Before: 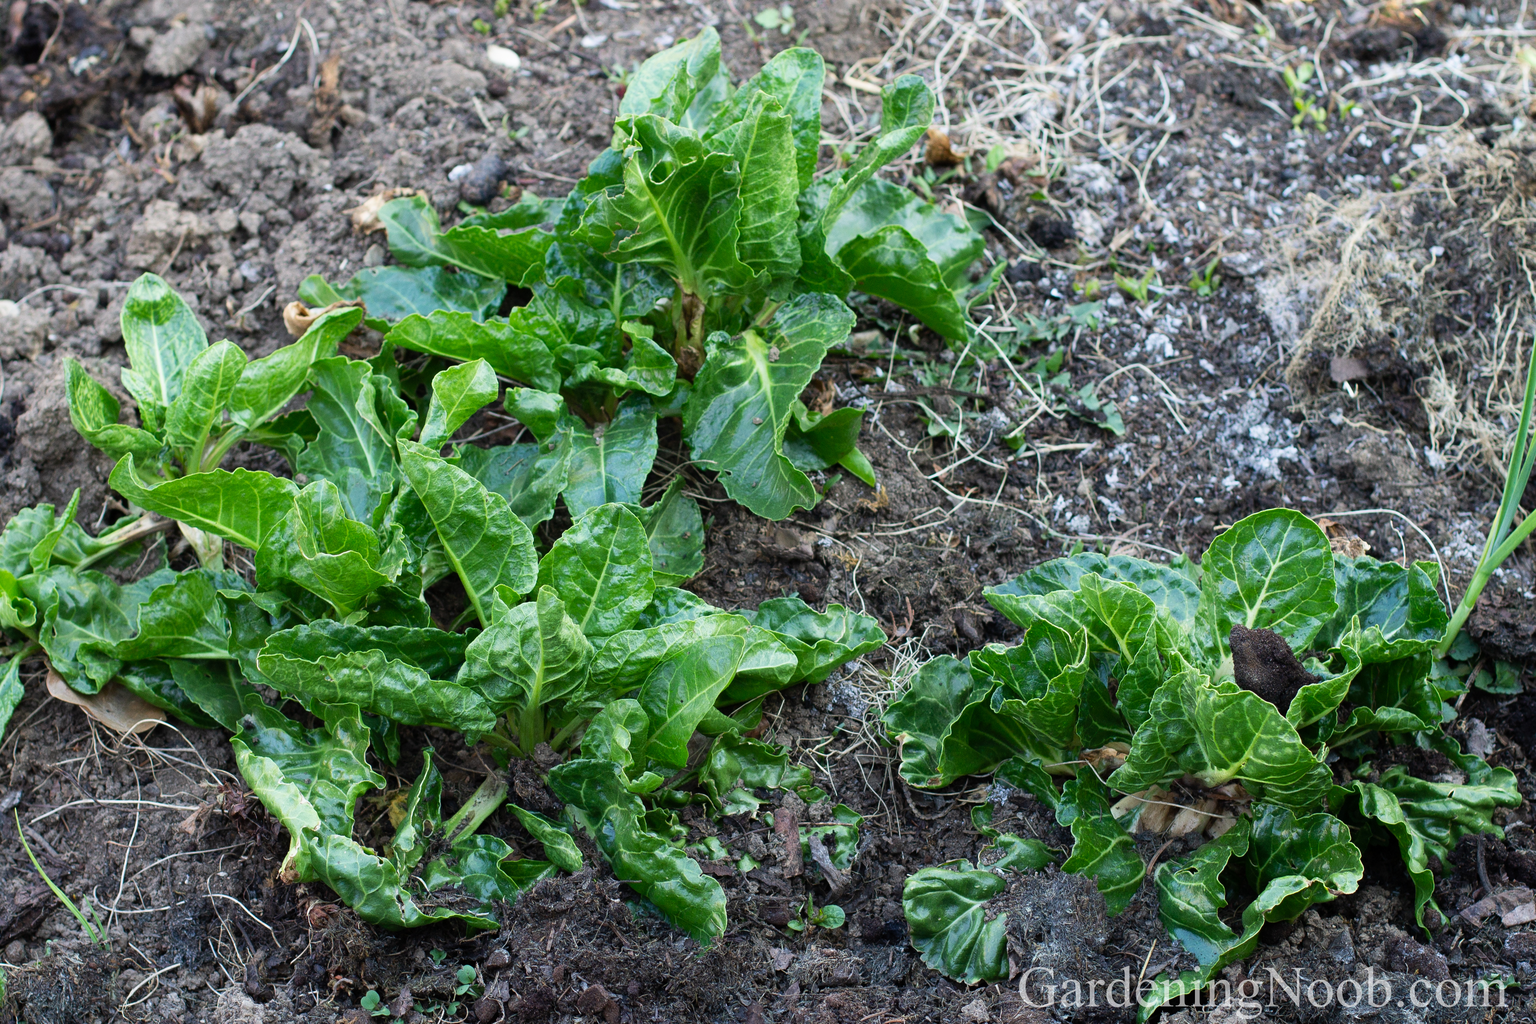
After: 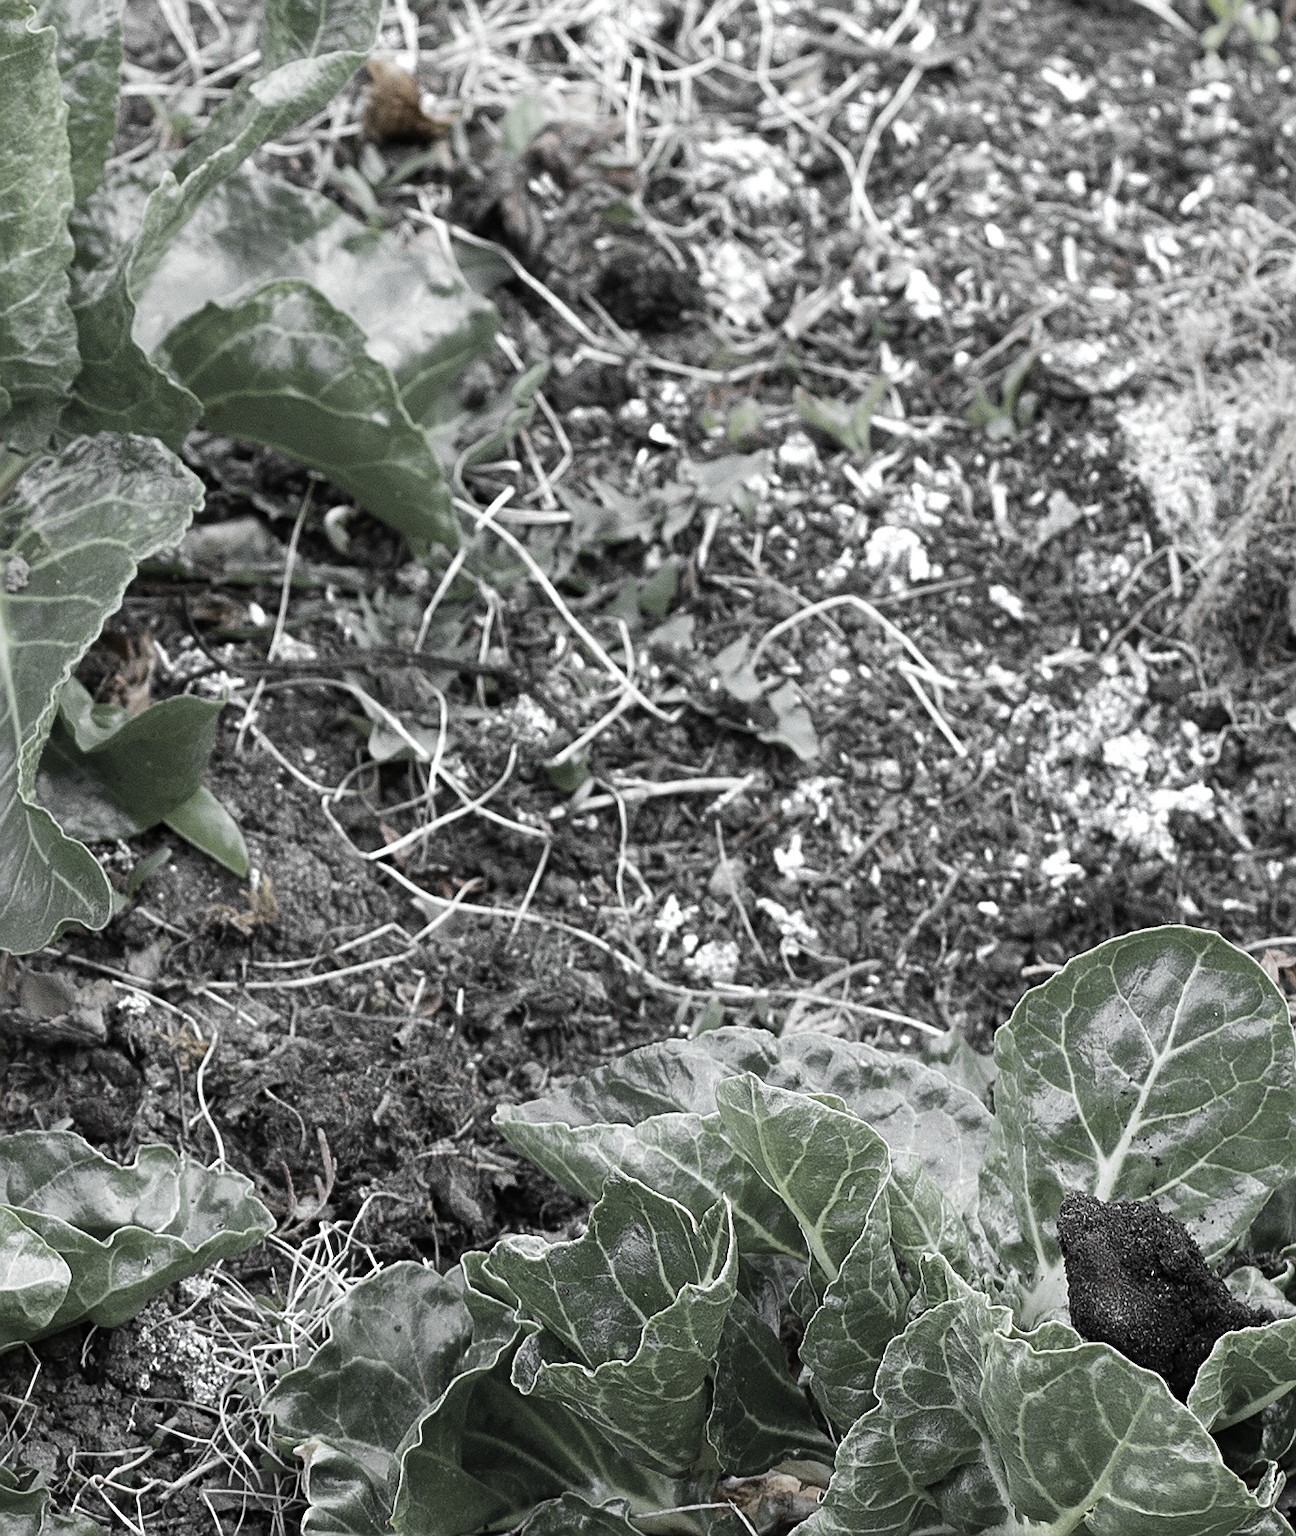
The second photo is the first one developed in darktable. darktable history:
crop and rotate: left 49.936%, top 10.094%, right 13.136%, bottom 24.256%
sharpen: on, module defaults
color zones: curves: ch0 [(0, 0.613) (0.01, 0.613) (0.245, 0.448) (0.498, 0.529) (0.642, 0.665) (0.879, 0.777) (0.99, 0.613)]; ch1 [(0, 0.035) (0.121, 0.189) (0.259, 0.197) (0.415, 0.061) (0.589, 0.022) (0.732, 0.022) (0.857, 0.026) (0.991, 0.053)]
shadows and highlights: low approximation 0.01, soften with gaussian
white balance: red 0.976, blue 1.04
